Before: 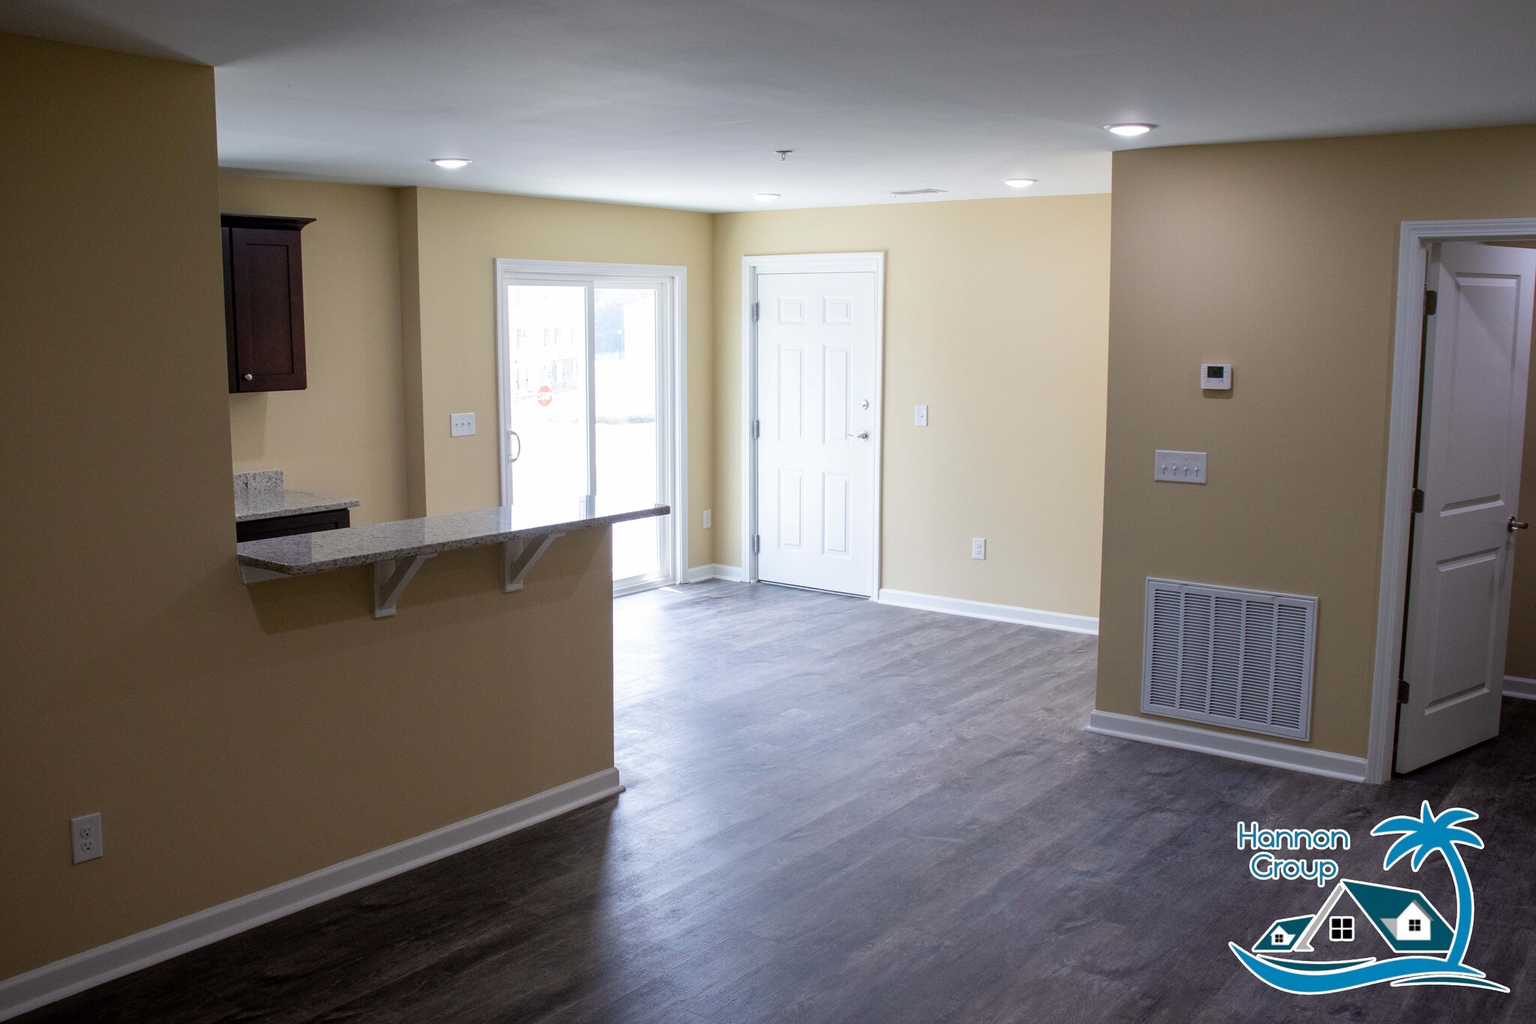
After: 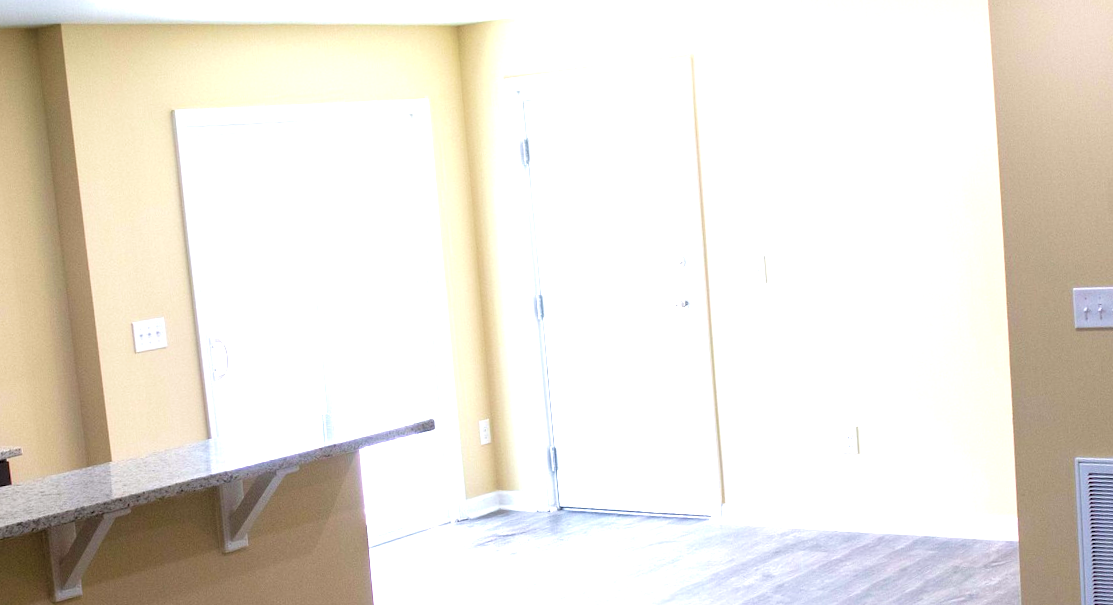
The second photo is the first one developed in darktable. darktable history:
white balance: red 0.988, blue 1.017
velvia: on, module defaults
crop: left 20.932%, top 15.471%, right 21.848%, bottom 34.081%
exposure: black level correction 0, exposure 1.2 EV, compensate exposure bias true, compensate highlight preservation false
rotate and perspective: rotation -5°, crop left 0.05, crop right 0.952, crop top 0.11, crop bottom 0.89
